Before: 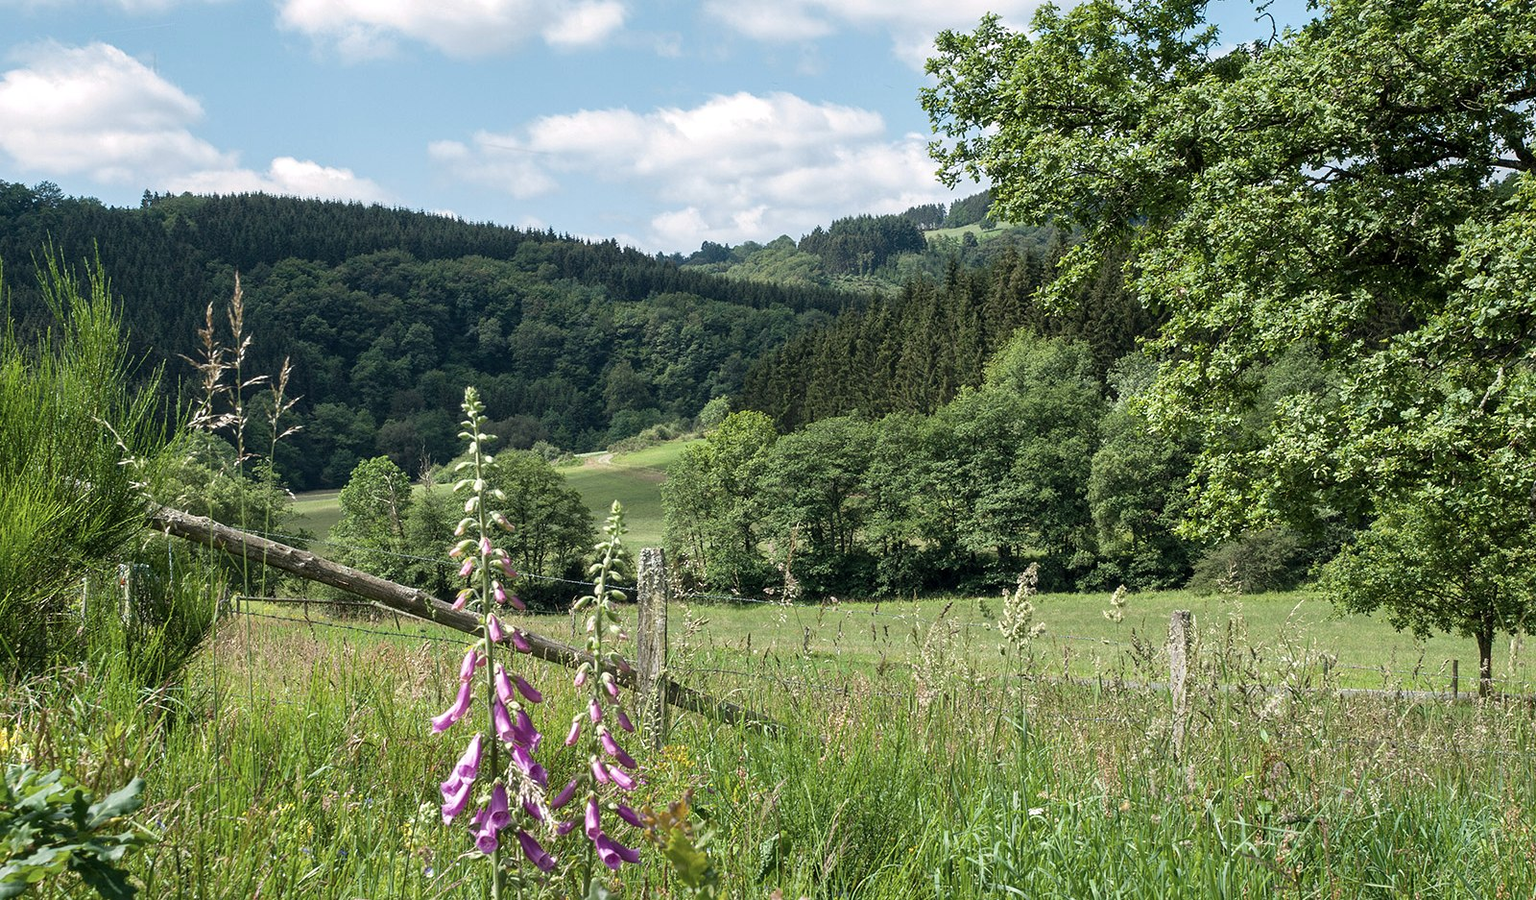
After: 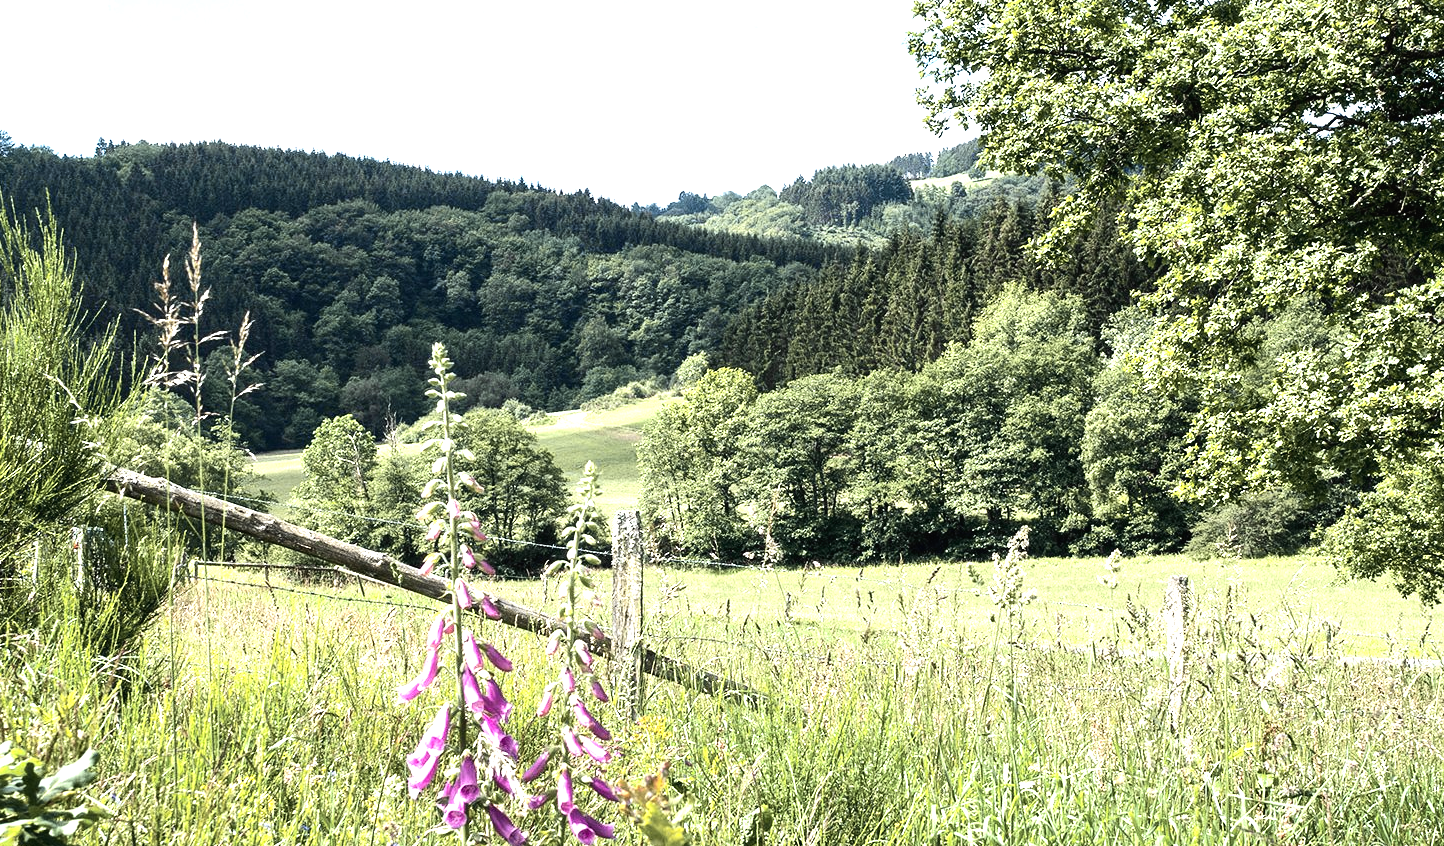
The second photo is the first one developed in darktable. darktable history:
exposure: black level correction 0, exposure 0.877 EV, compensate exposure bias true, compensate highlight preservation false
crop: left 3.305%, top 6.436%, right 6.389%, bottom 3.258%
tone equalizer: -8 EV -0.75 EV, -7 EV -0.7 EV, -6 EV -0.6 EV, -5 EV -0.4 EV, -3 EV 0.4 EV, -2 EV 0.6 EV, -1 EV 0.7 EV, +0 EV 0.75 EV, edges refinement/feathering 500, mask exposure compensation -1.57 EV, preserve details no
tone curve: curves: ch0 [(0, 0.012) (0.056, 0.046) (0.218, 0.213) (0.606, 0.62) (0.82, 0.846) (1, 1)]; ch1 [(0, 0) (0.226, 0.261) (0.403, 0.437) (0.469, 0.472) (0.495, 0.499) (0.514, 0.504) (0.545, 0.555) (0.59, 0.598) (0.714, 0.733) (1, 1)]; ch2 [(0, 0) (0.269, 0.299) (0.459, 0.45) (0.498, 0.499) (0.523, 0.512) (0.568, 0.558) (0.634, 0.617) (0.702, 0.662) (0.781, 0.775) (1, 1)], color space Lab, independent channels, preserve colors none
